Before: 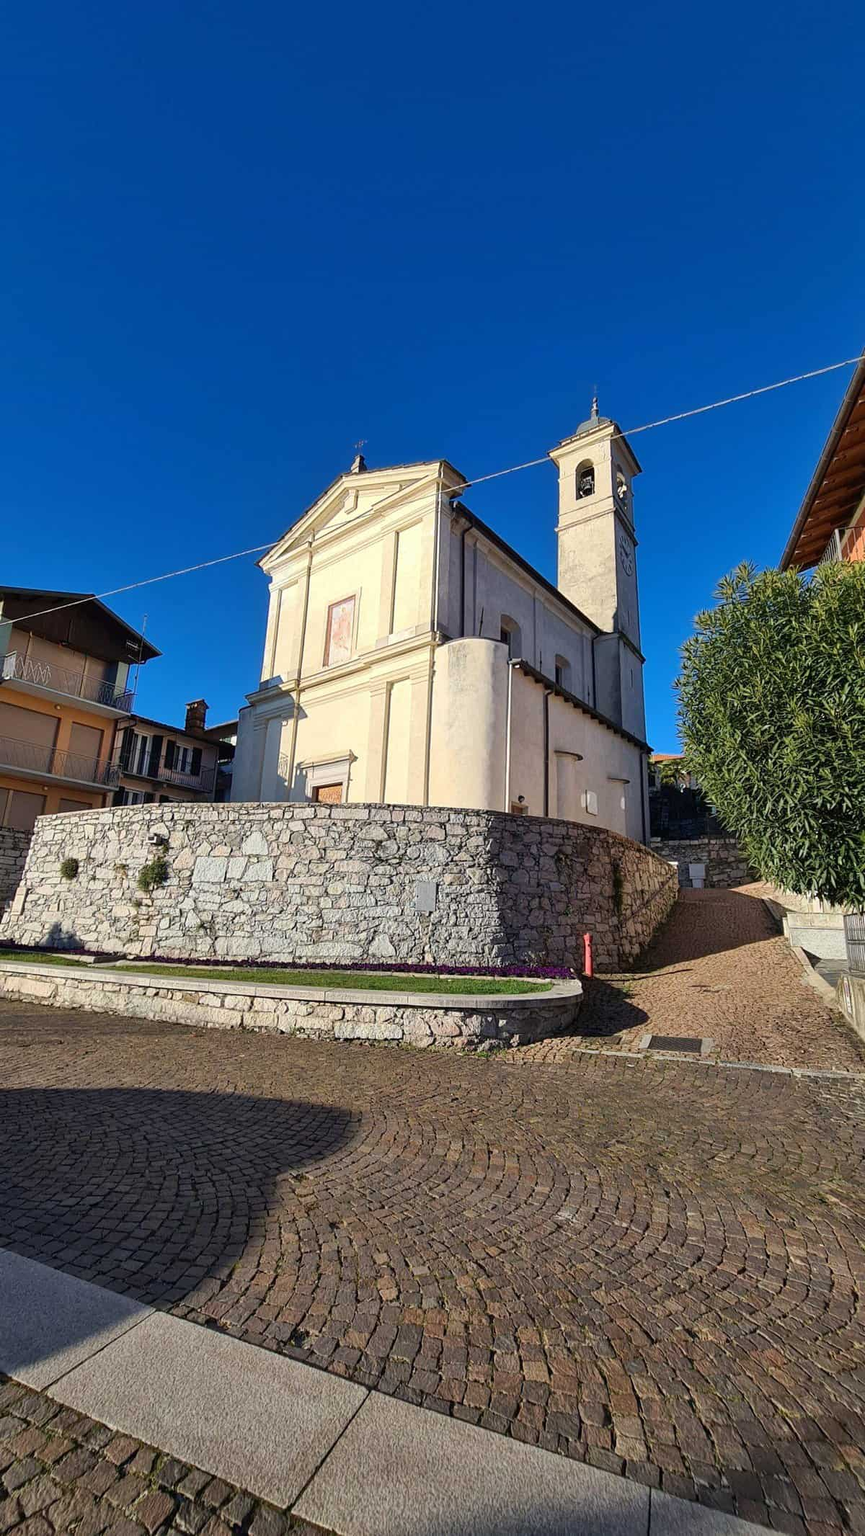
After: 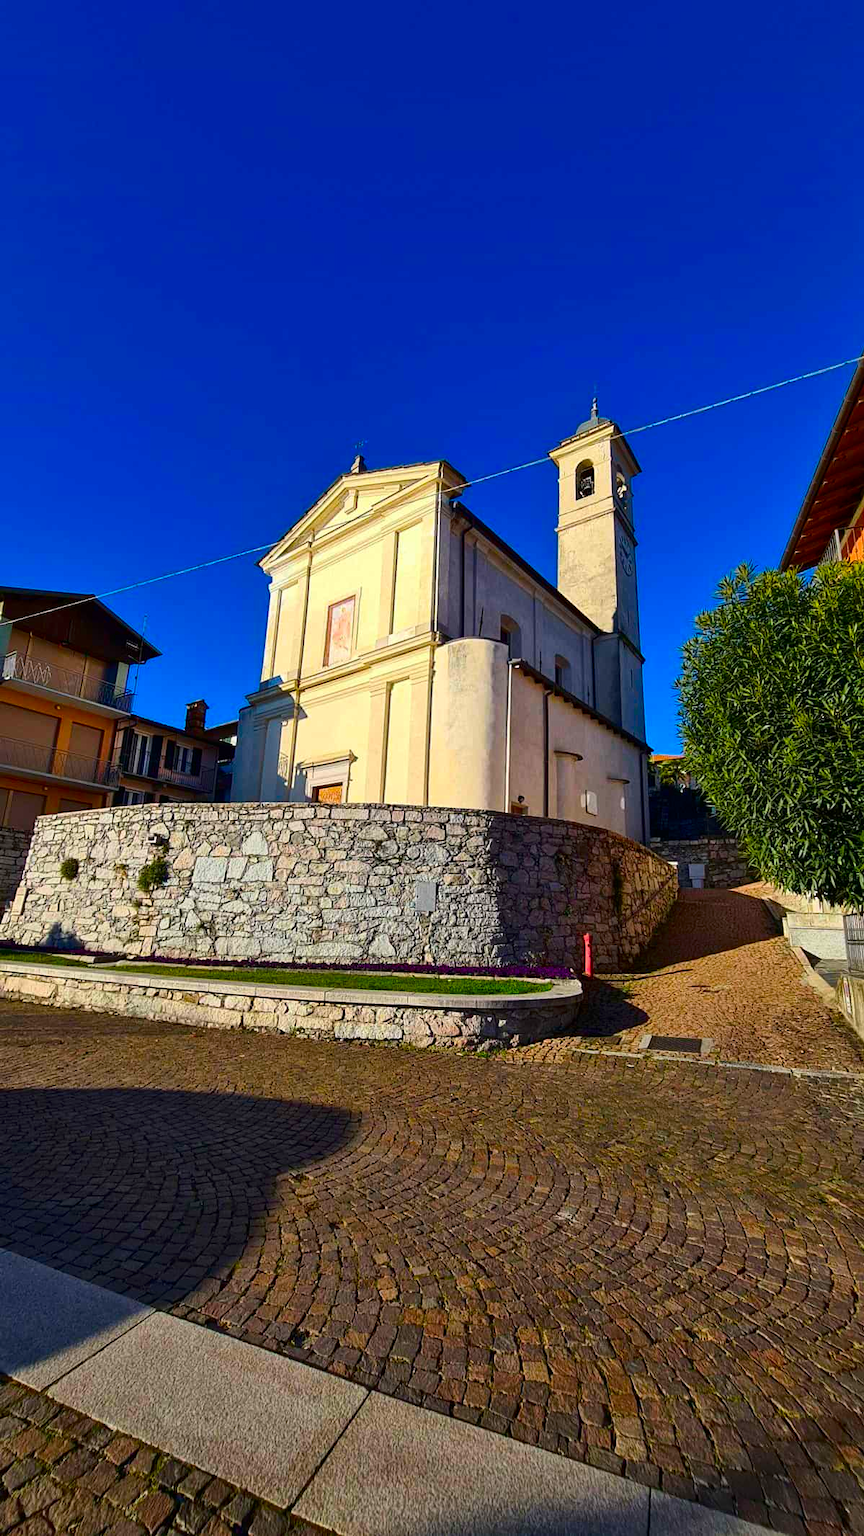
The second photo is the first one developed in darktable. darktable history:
color balance rgb: linear chroma grading › global chroma 15%, perceptual saturation grading › global saturation 30%
contrast brightness saturation: contrast 0.12, brightness -0.12, saturation 0.2
